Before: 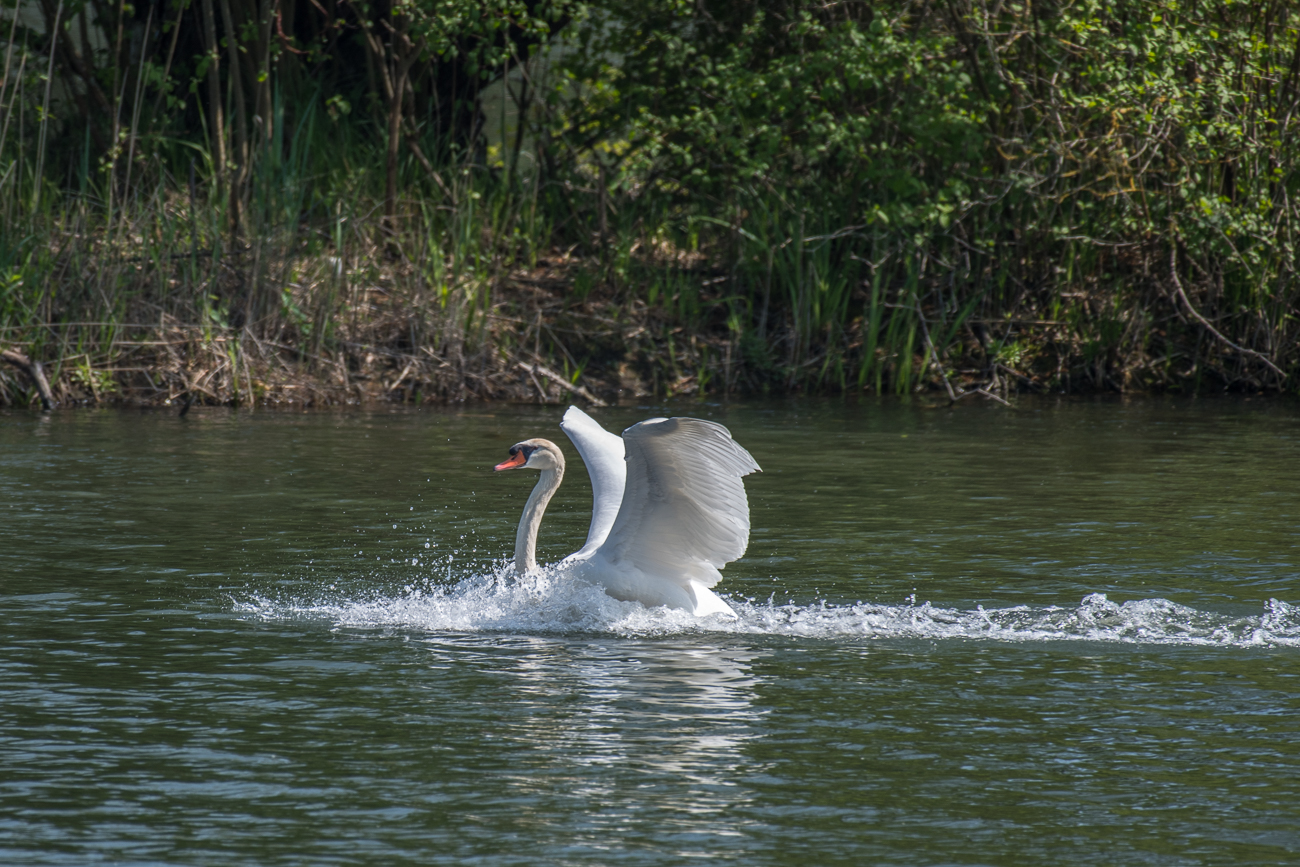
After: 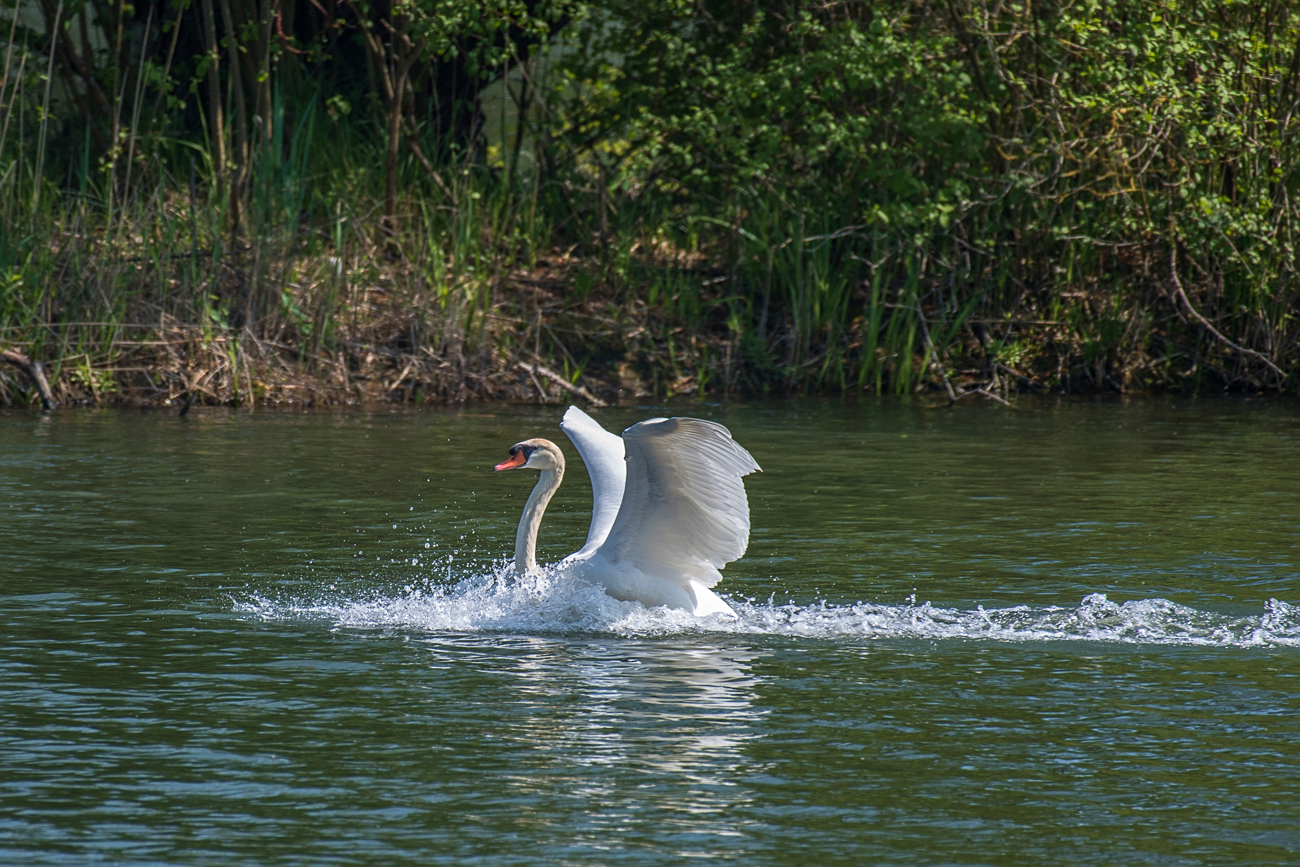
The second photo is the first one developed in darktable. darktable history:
velvia: strength 36.19%
sharpen: amount 0.212
